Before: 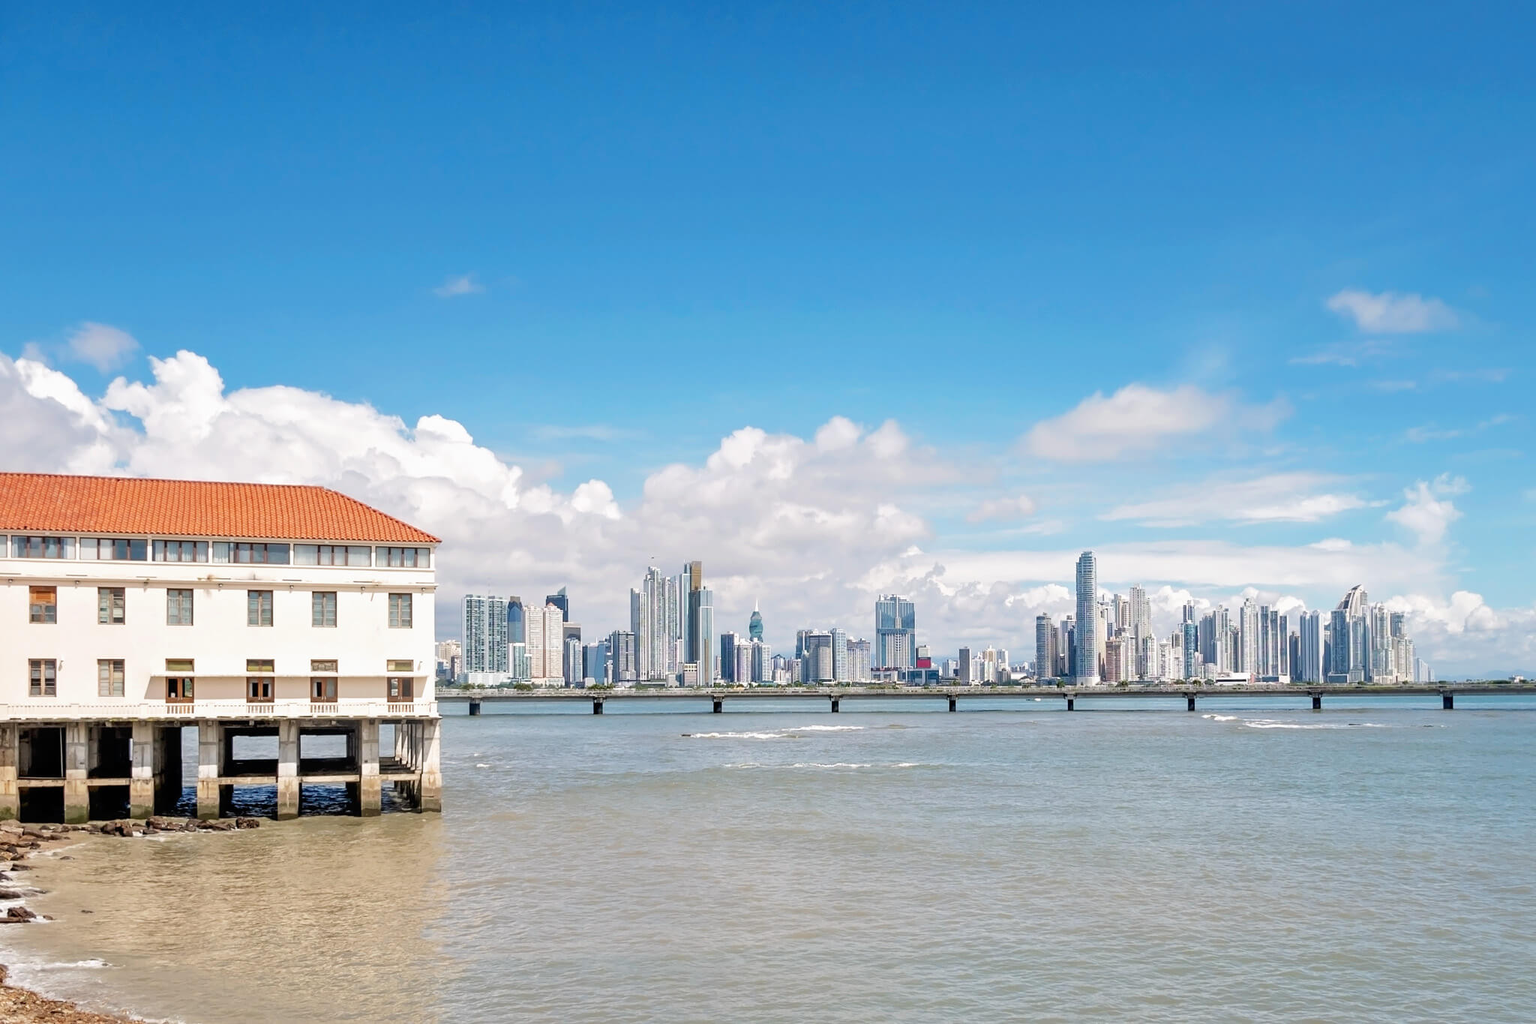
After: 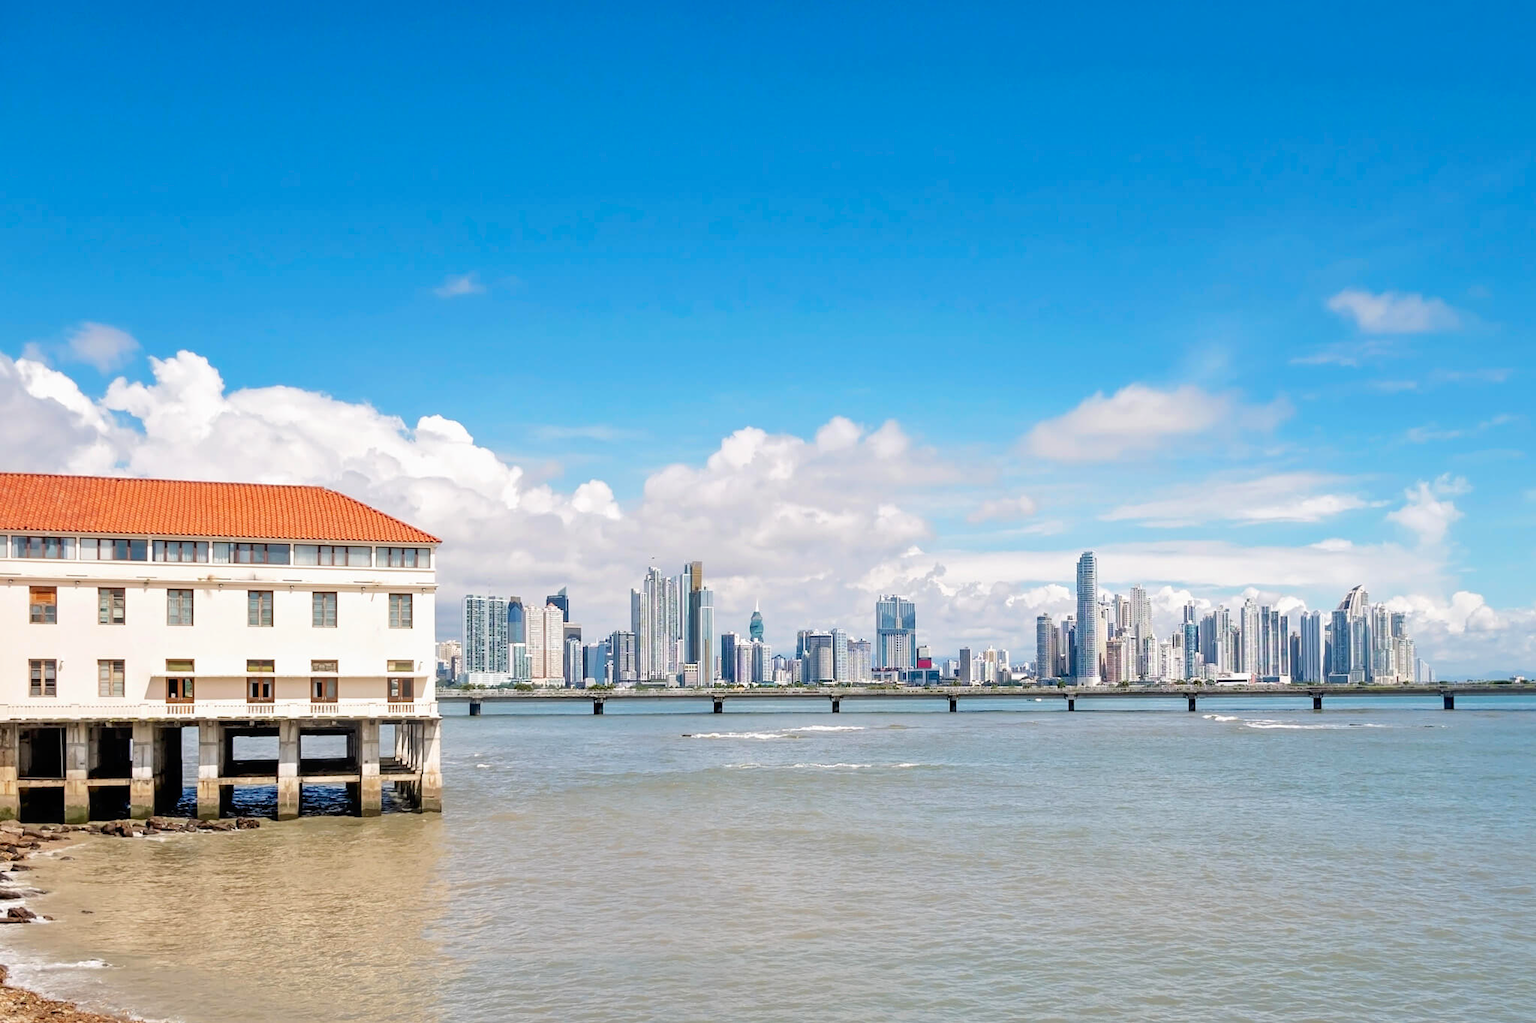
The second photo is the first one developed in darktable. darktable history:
contrast brightness saturation: contrast 0.04, saturation 0.16
